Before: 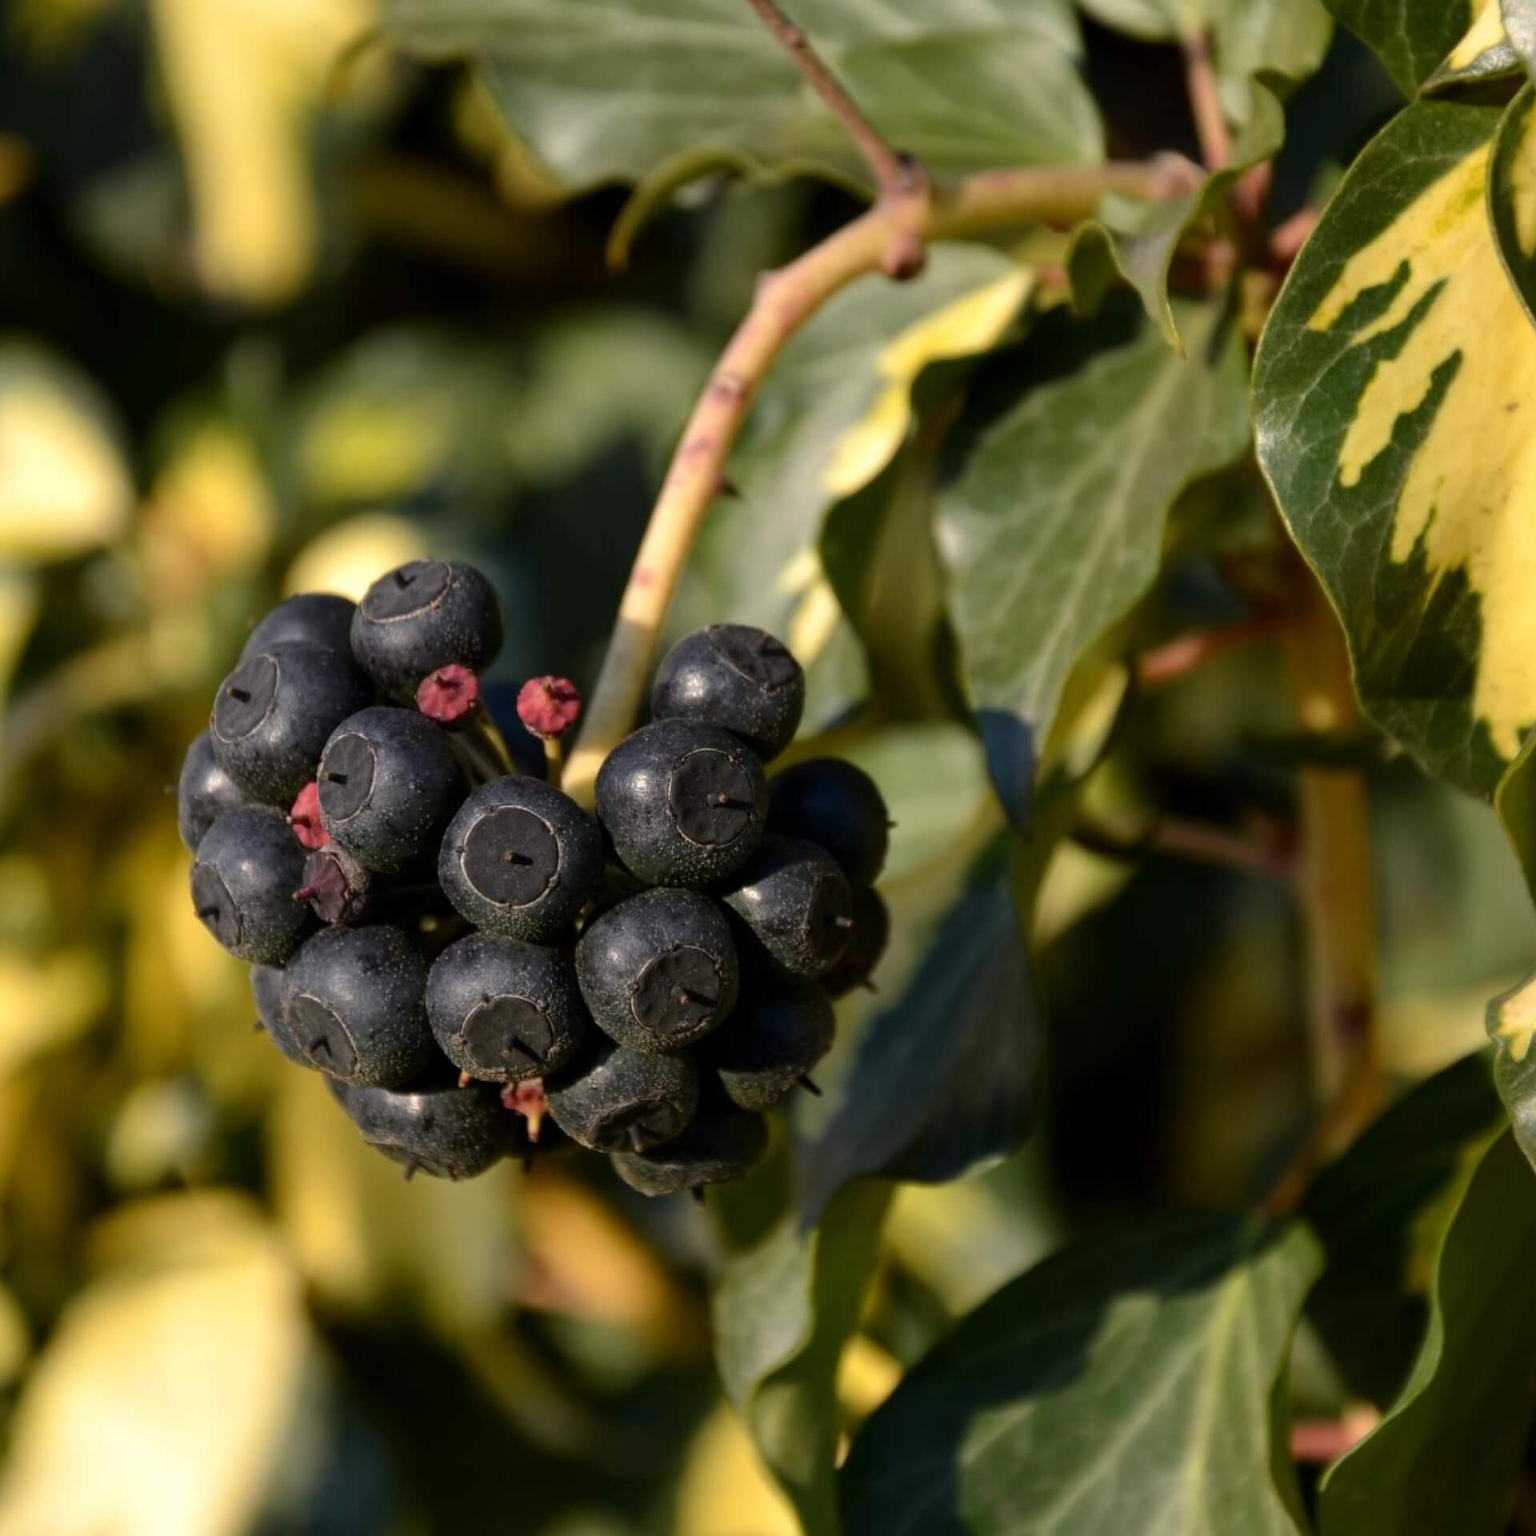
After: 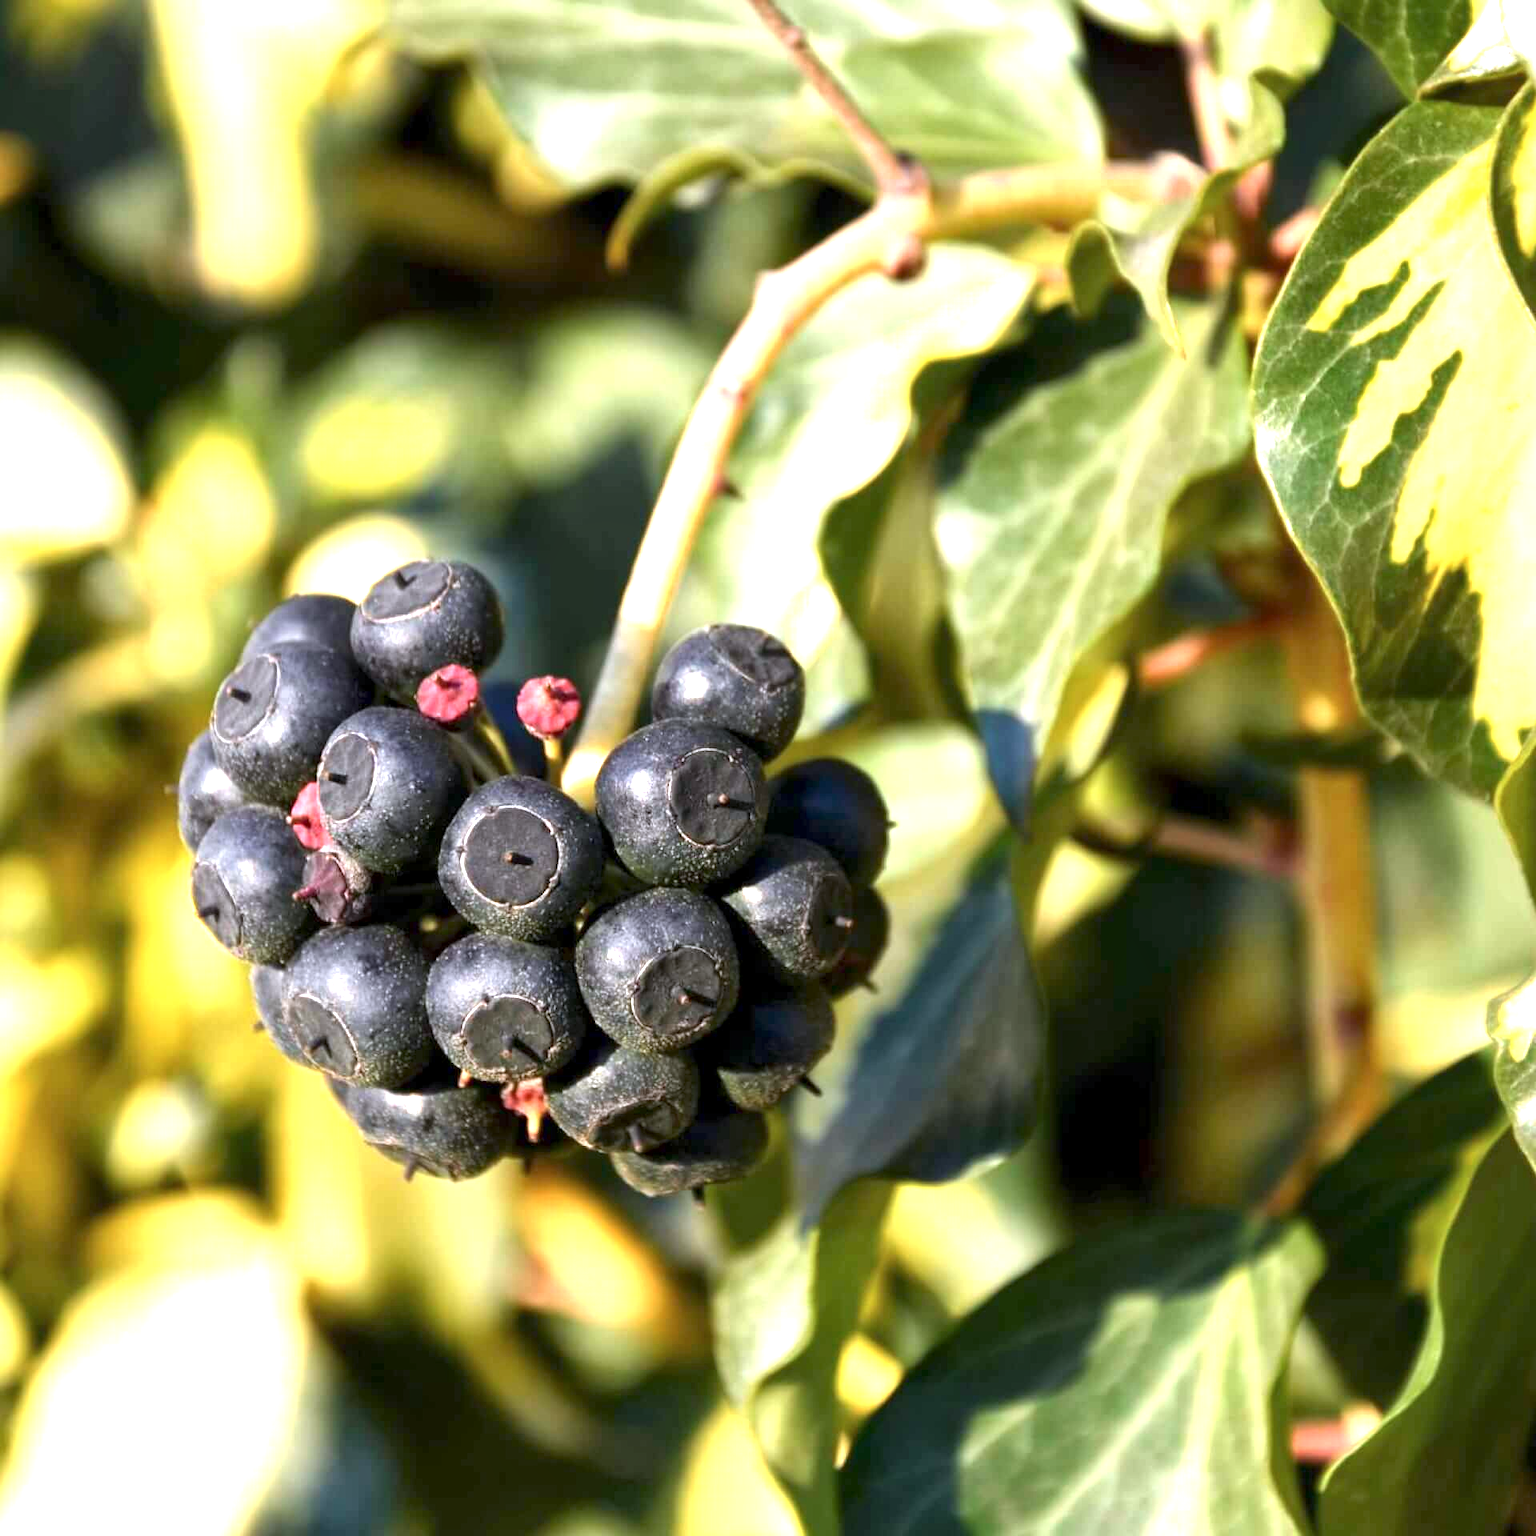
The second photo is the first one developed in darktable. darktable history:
exposure: exposure 2 EV, compensate highlight preservation false
color calibration: illuminant as shot in camera, x 0.358, y 0.373, temperature 4628.91 K
local contrast: mode bilateral grid, contrast 21, coarseness 51, detail 119%, midtone range 0.2
